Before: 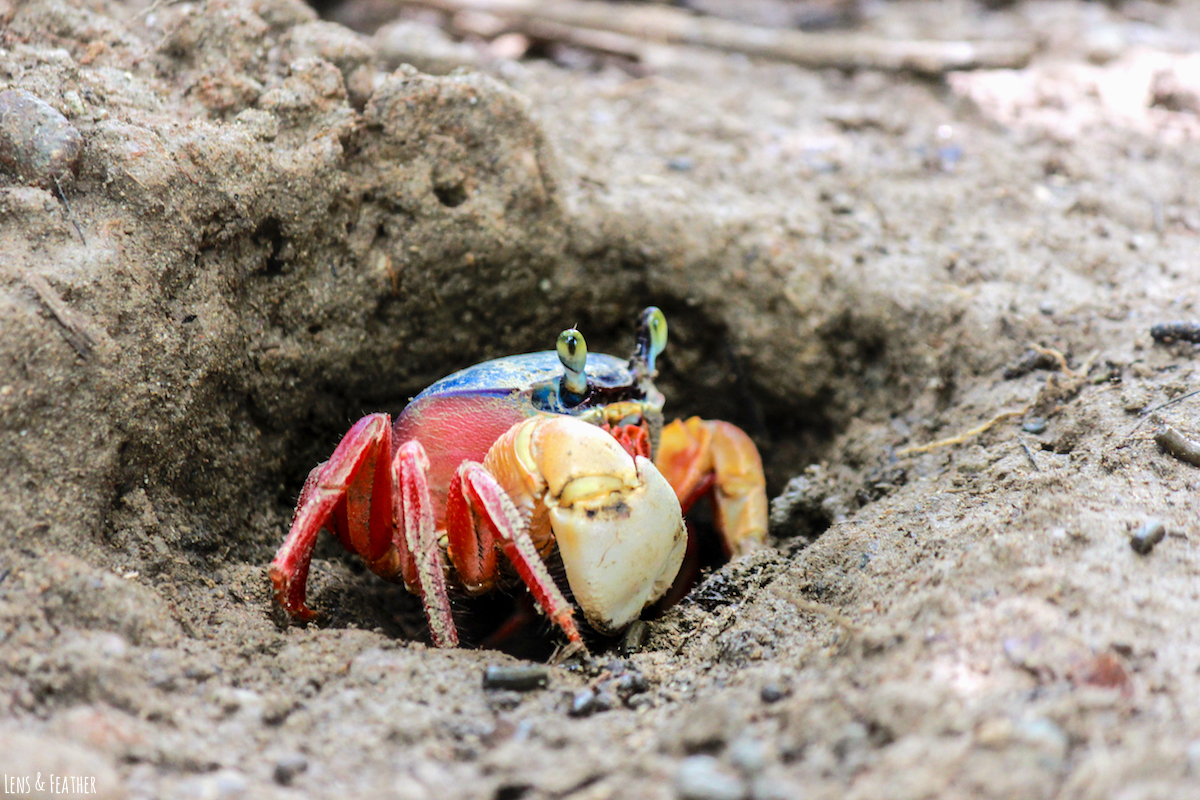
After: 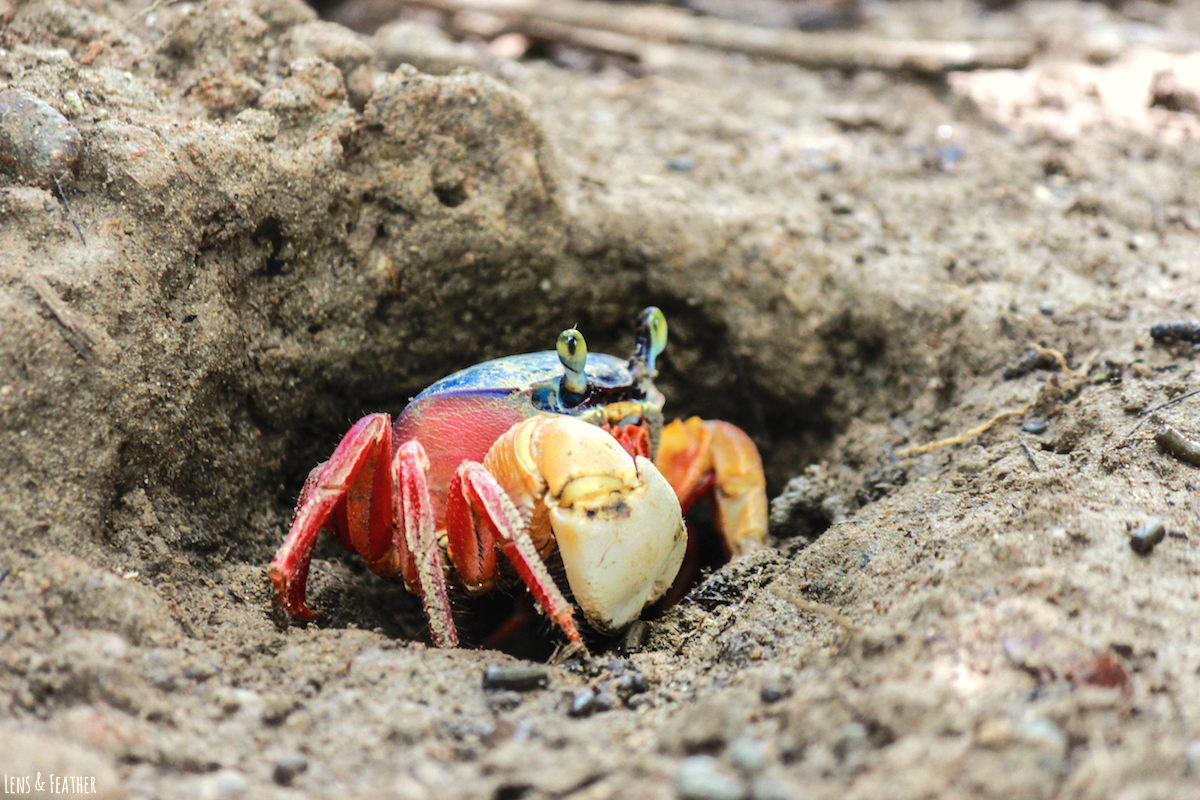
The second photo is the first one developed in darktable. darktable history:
shadows and highlights: low approximation 0.01, soften with gaussian
color balance rgb: highlights gain › luminance 5.724%, highlights gain › chroma 2.521%, highlights gain › hue 89.25°, global offset › luminance 0.262%, perceptual saturation grading › global saturation -0.099%
